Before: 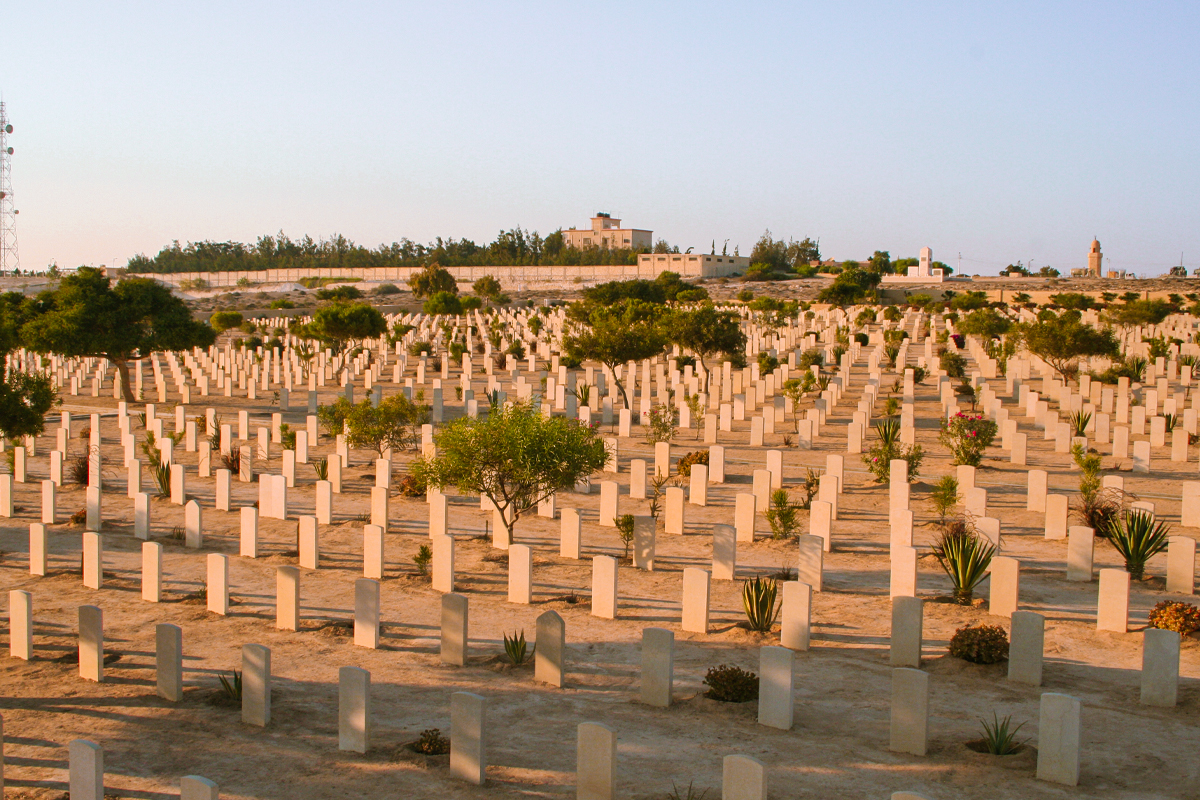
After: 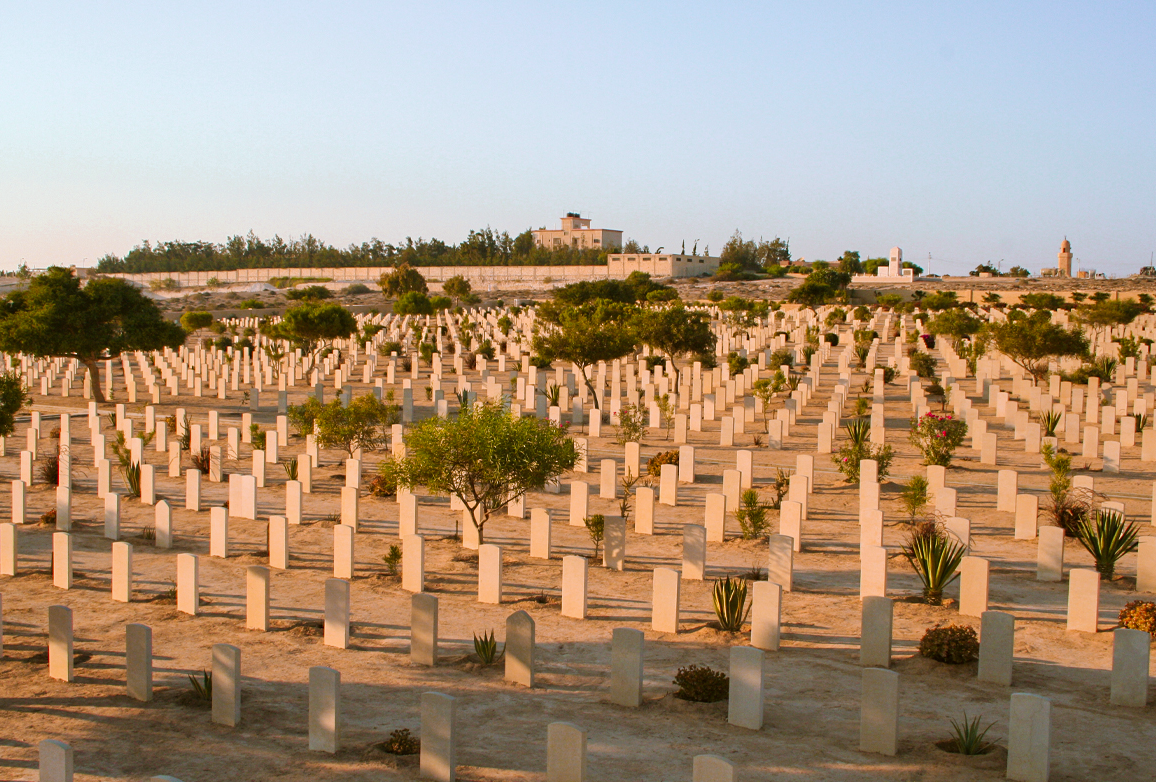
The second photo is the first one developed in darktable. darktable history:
sharpen: radius 5.325, amount 0.312, threshold 26.433
crop and rotate: left 2.536%, right 1.107%, bottom 2.246%
color correction: highlights a* -2.73, highlights b* -2.09, shadows a* 2.41, shadows b* 2.73
